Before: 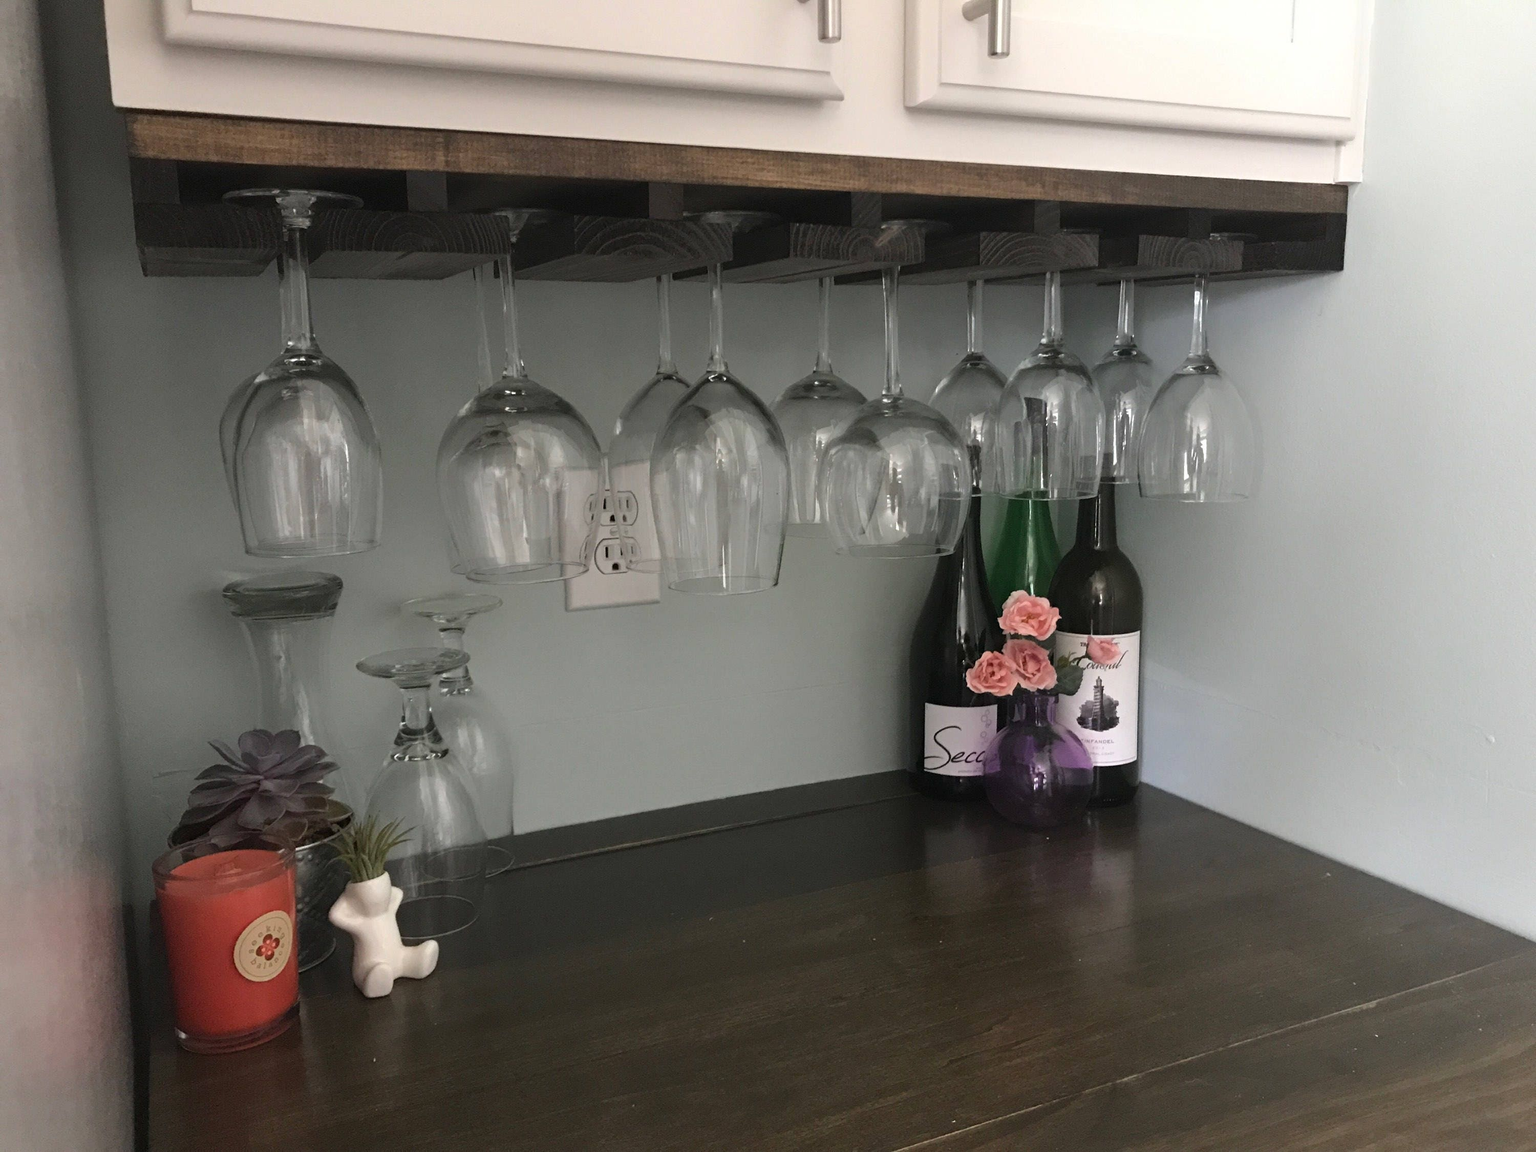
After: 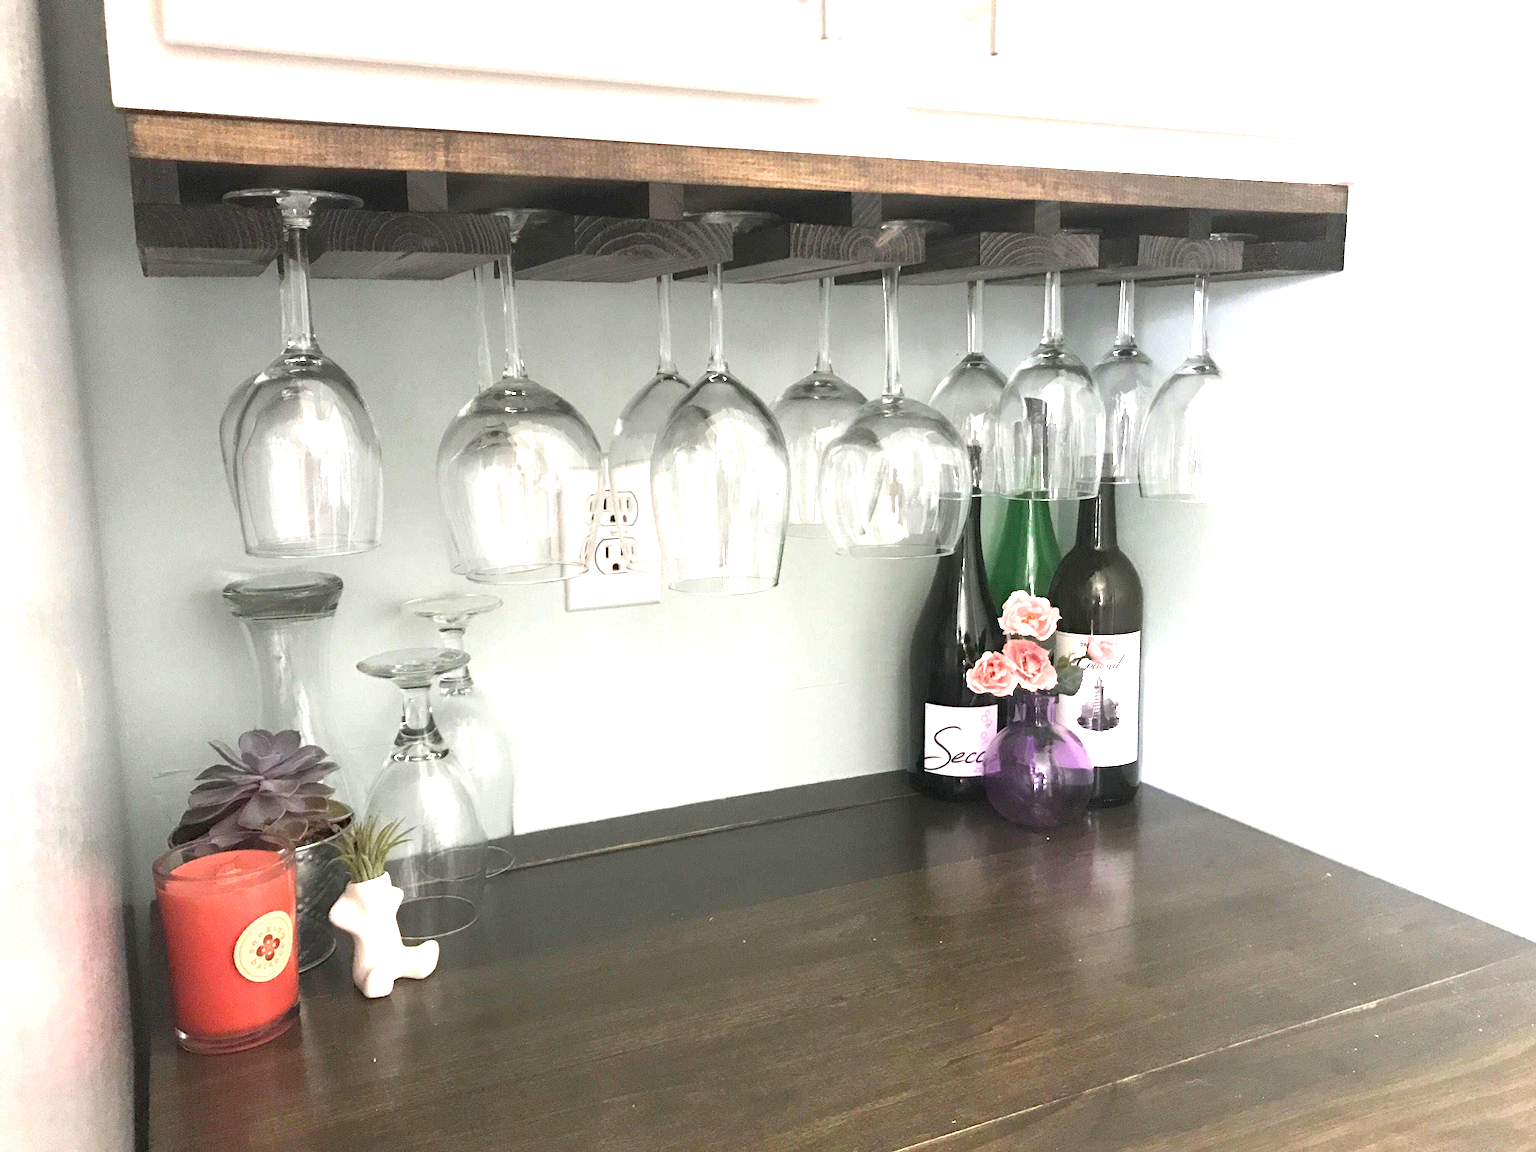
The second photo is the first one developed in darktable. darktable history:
exposure: black level correction 0.001, exposure 1.995 EV, compensate highlight preservation false
